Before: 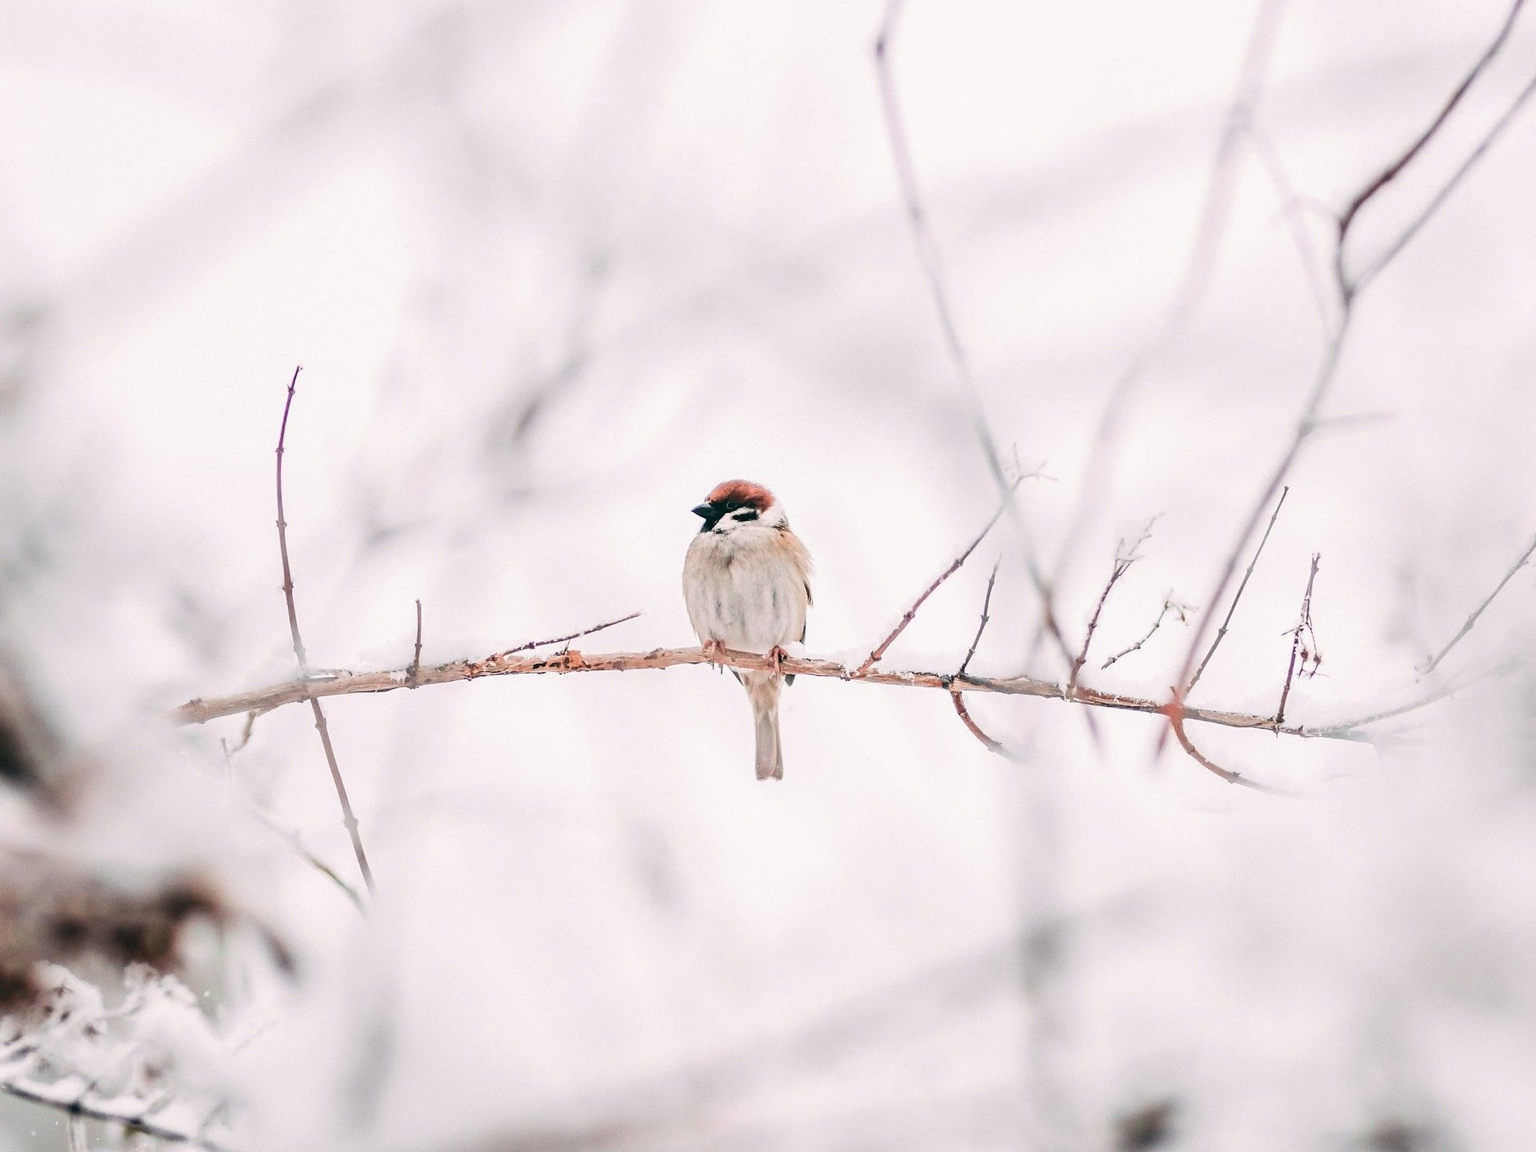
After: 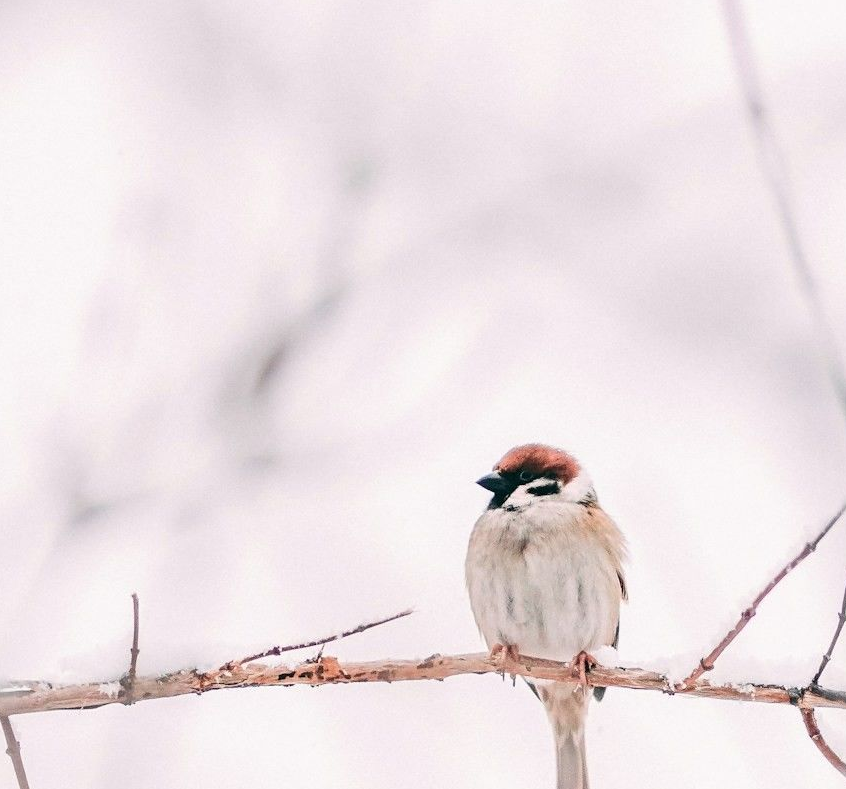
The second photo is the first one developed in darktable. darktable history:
rotate and perspective: automatic cropping original format, crop left 0, crop top 0
crop: left 20.248%, top 10.86%, right 35.675%, bottom 34.321%
